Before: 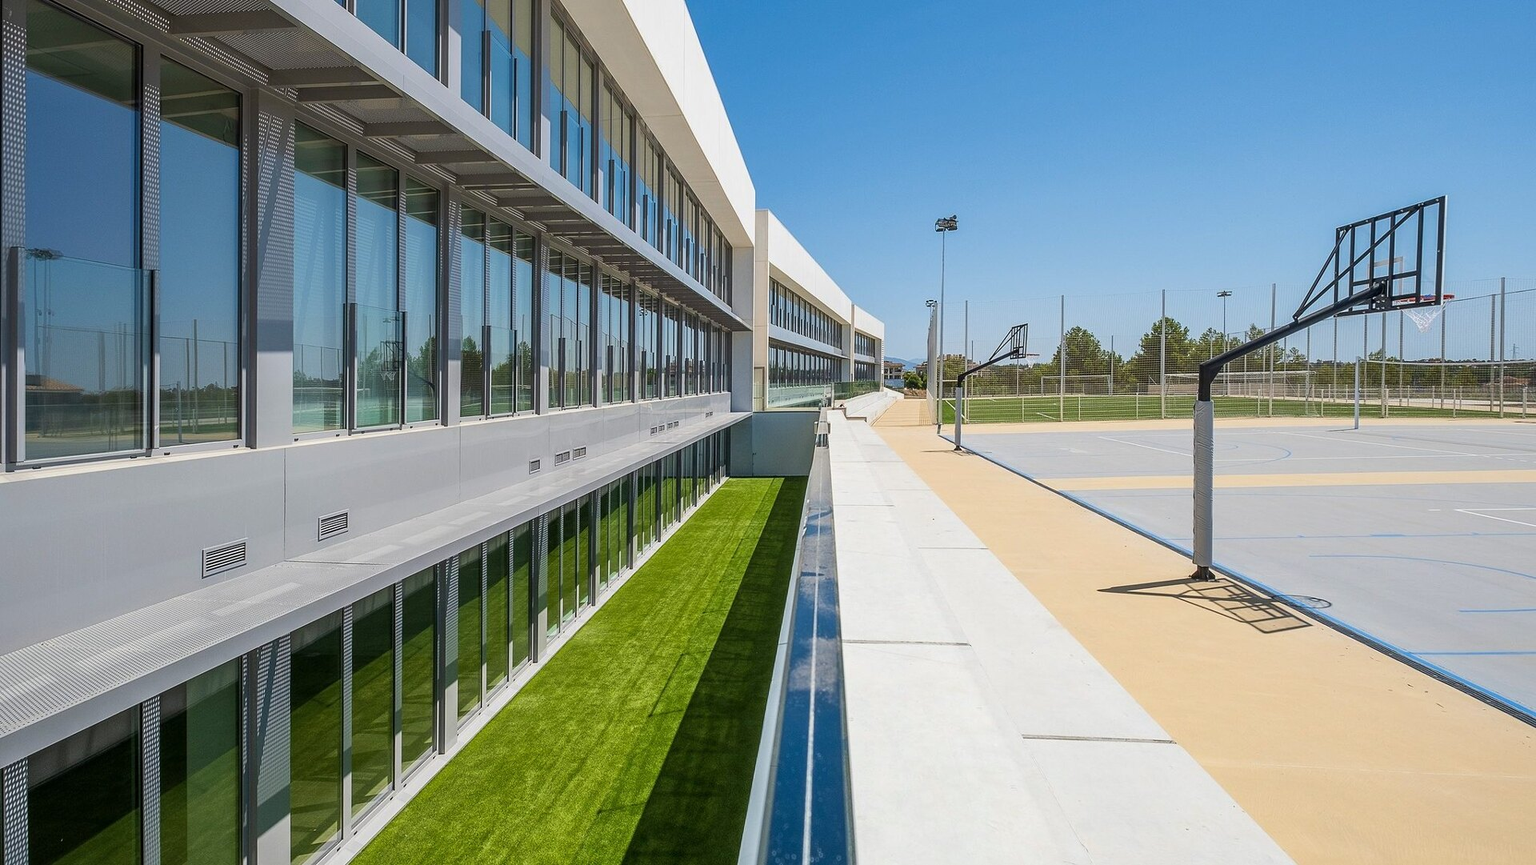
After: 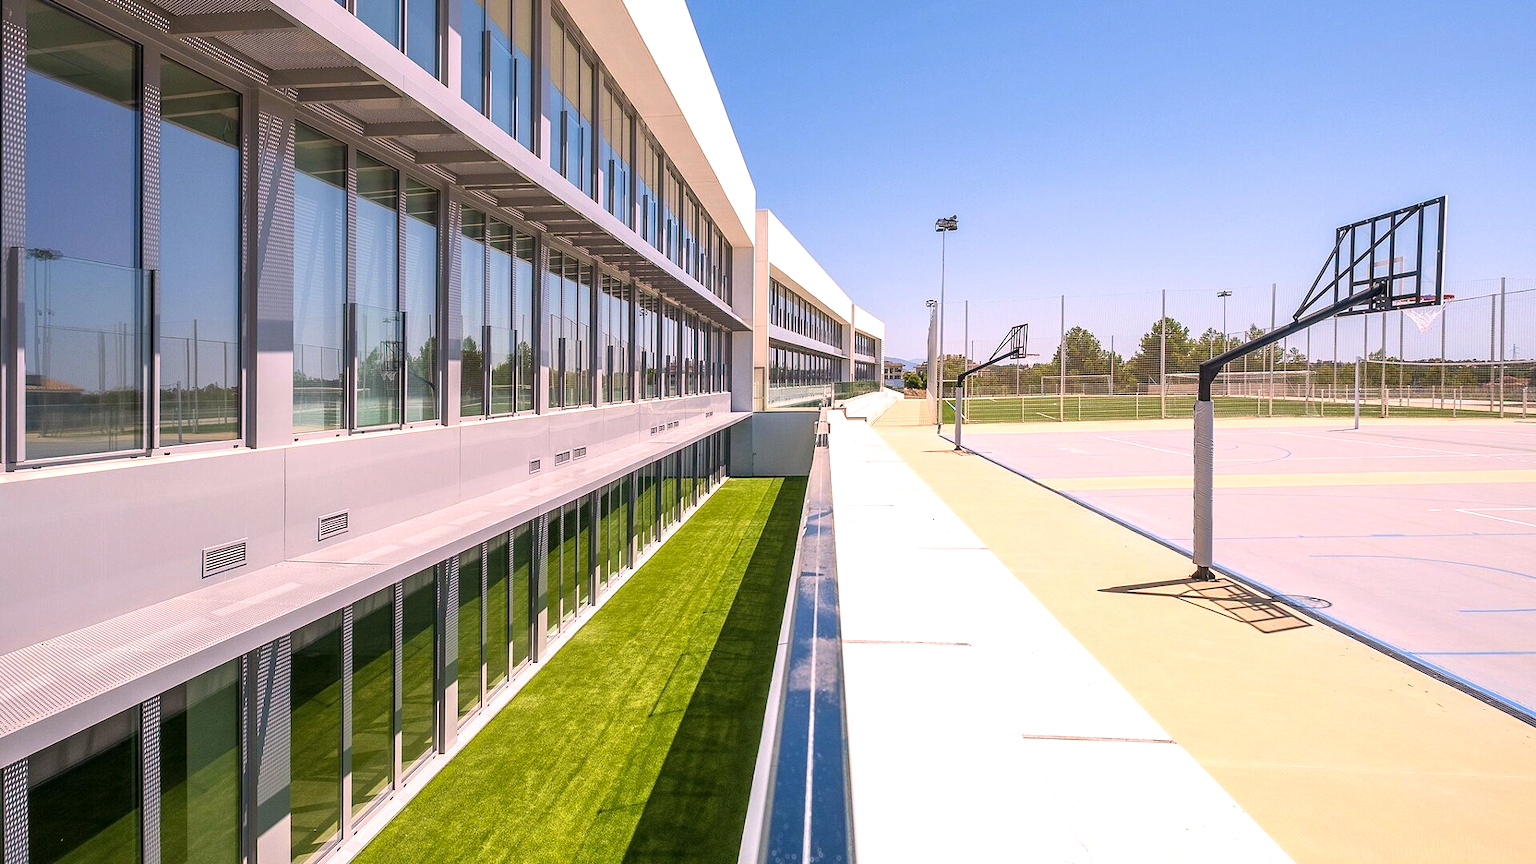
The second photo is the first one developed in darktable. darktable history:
color correction: highlights a* 14.52, highlights b* 4.84
exposure: exposure 0.6 EV, compensate highlight preservation false
